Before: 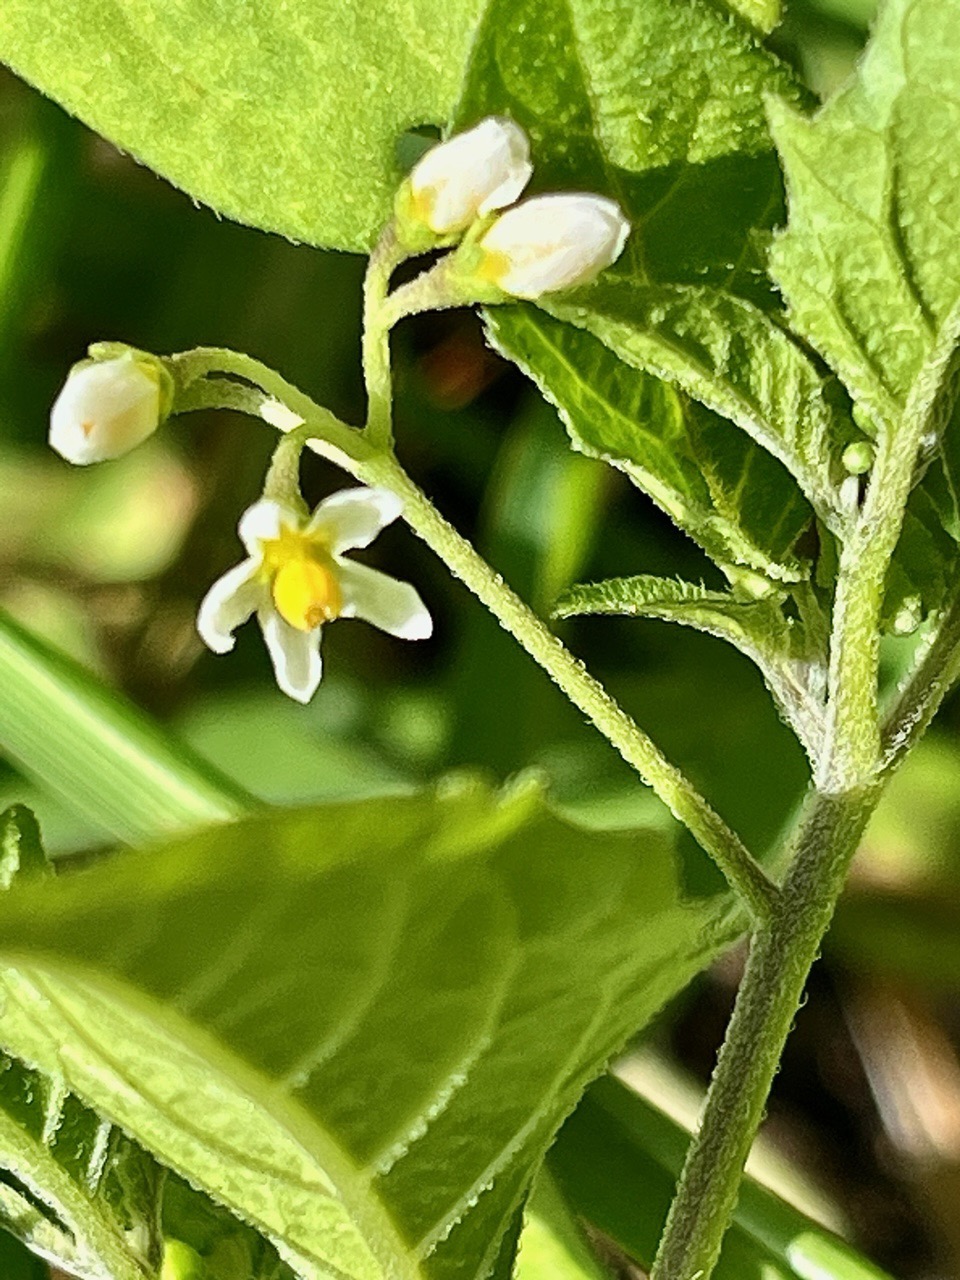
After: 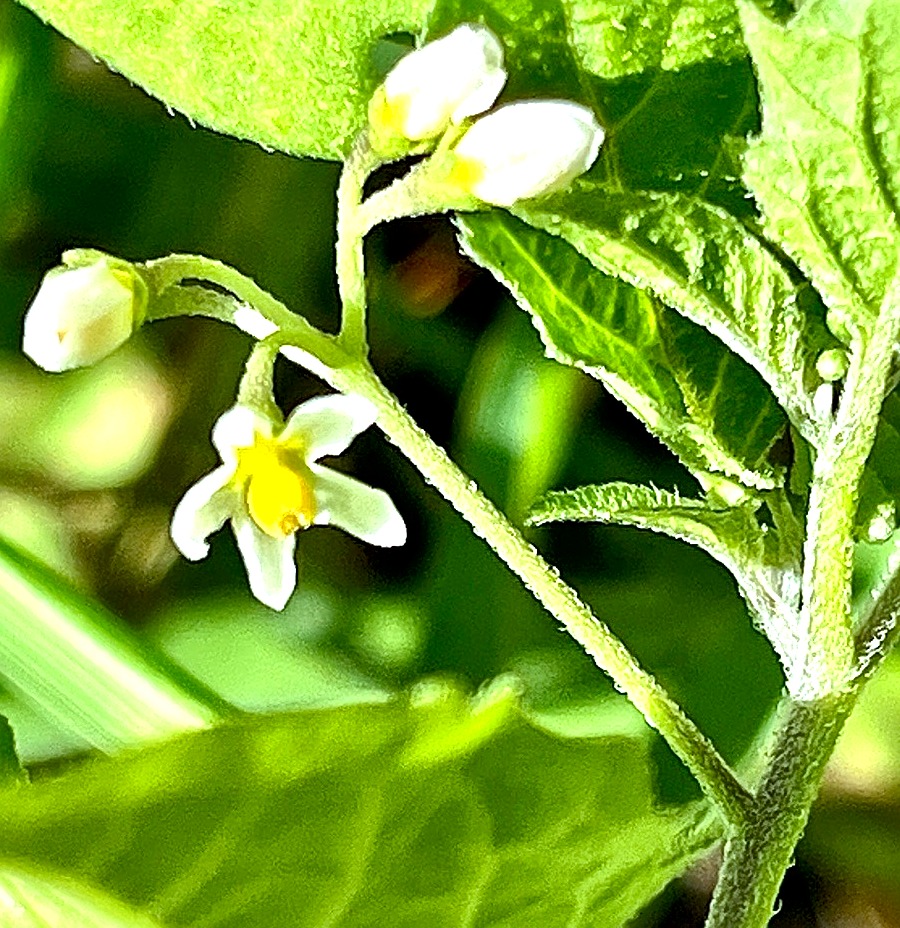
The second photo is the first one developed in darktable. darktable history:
local contrast: mode bilateral grid, contrast 20, coarseness 50, detail 179%, midtone range 0.2
crop: left 2.737%, top 7.287%, right 3.421%, bottom 20.179%
exposure: black level correction 0, exposure 0.7 EV, compensate exposure bias true, compensate highlight preservation false
color correction: highlights a* -8, highlights b* 3.1
color calibration: illuminant as shot in camera, x 0.358, y 0.373, temperature 4628.91 K
sharpen: on, module defaults
